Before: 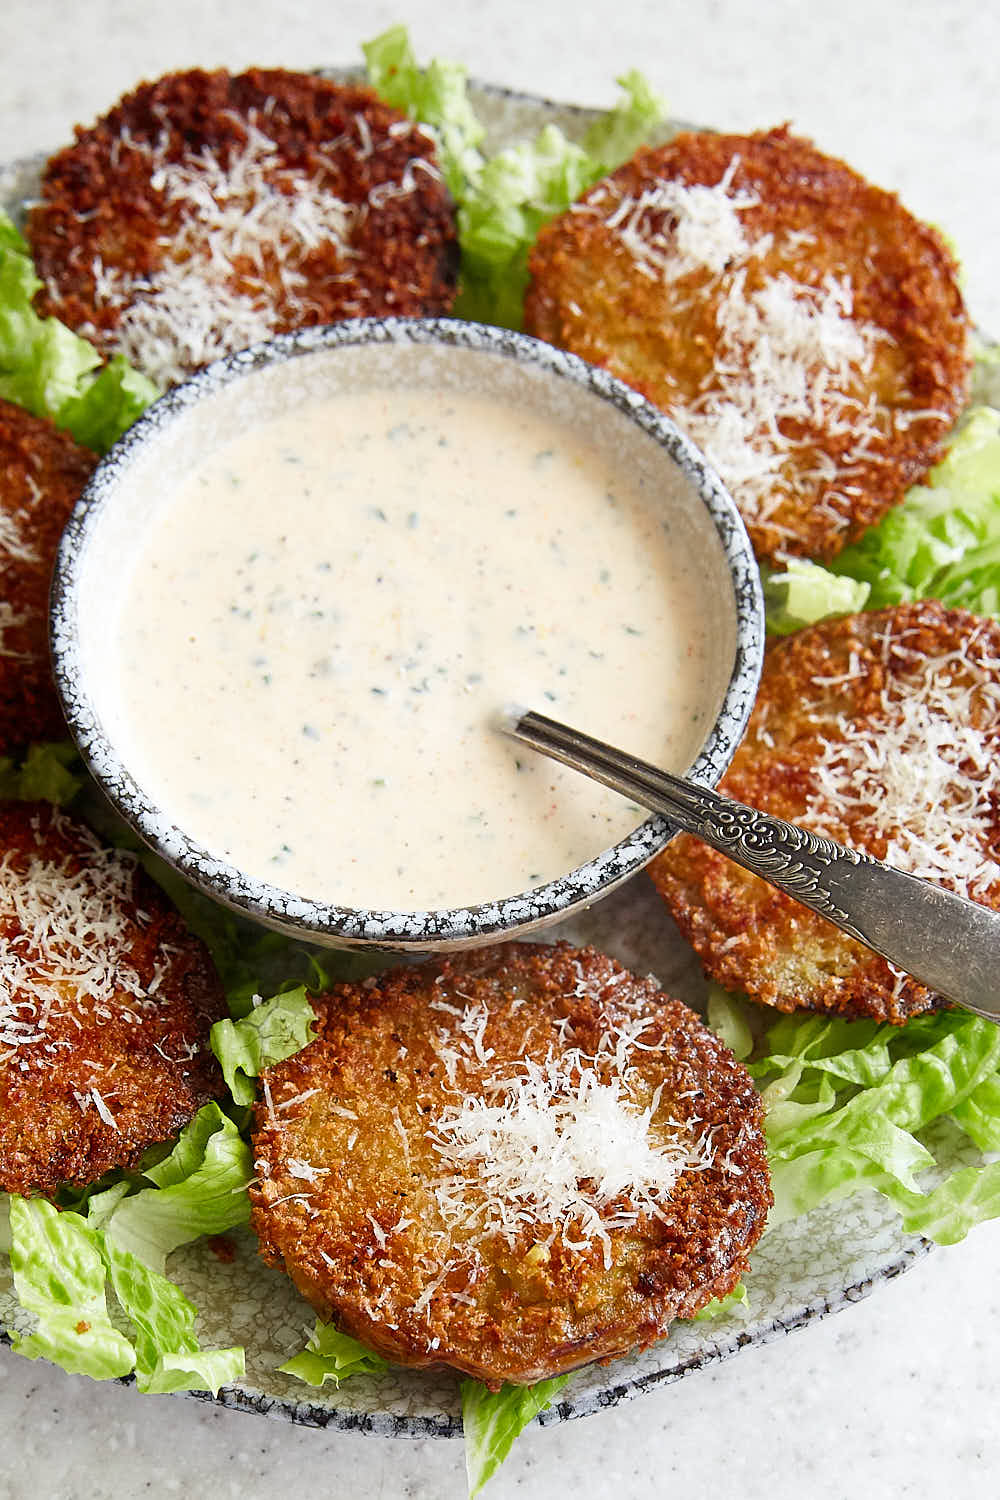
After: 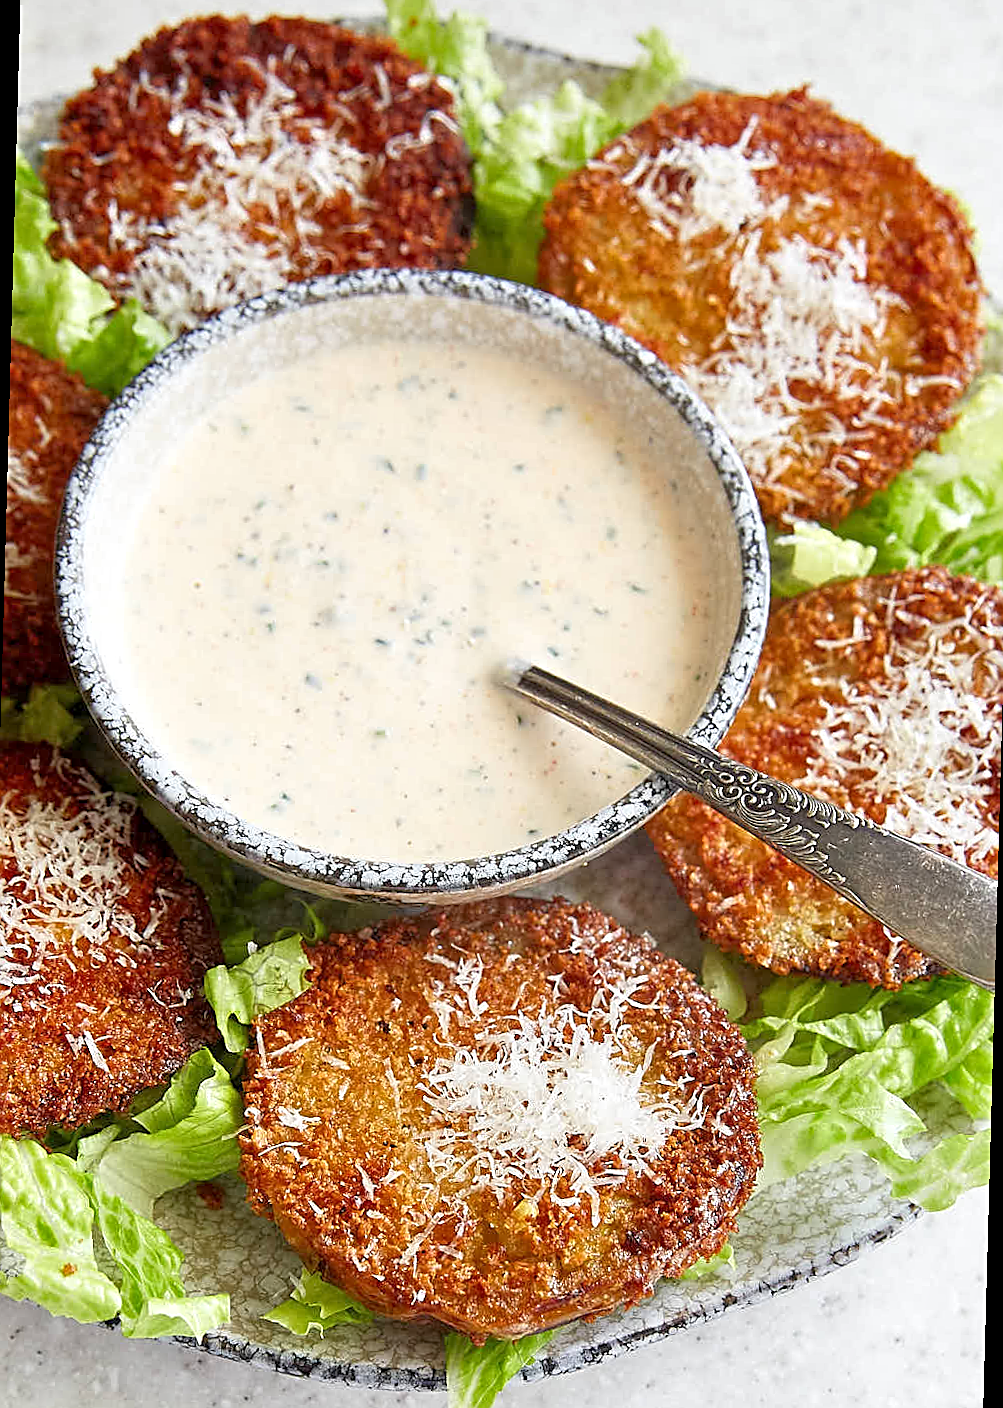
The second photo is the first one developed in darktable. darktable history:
sharpen: on, module defaults
tone equalizer: -8 EV 1 EV, -7 EV 1 EV, -6 EV 1 EV, -5 EV 1 EV, -4 EV 1 EV, -3 EV 0.75 EV, -2 EV 0.5 EV, -1 EV 0.25 EV
rotate and perspective: rotation 1.57°, crop left 0.018, crop right 0.982, crop top 0.039, crop bottom 0.961
local contrast: highlights 100%, shadows 100%, detail 120%, midtone range 0.2
